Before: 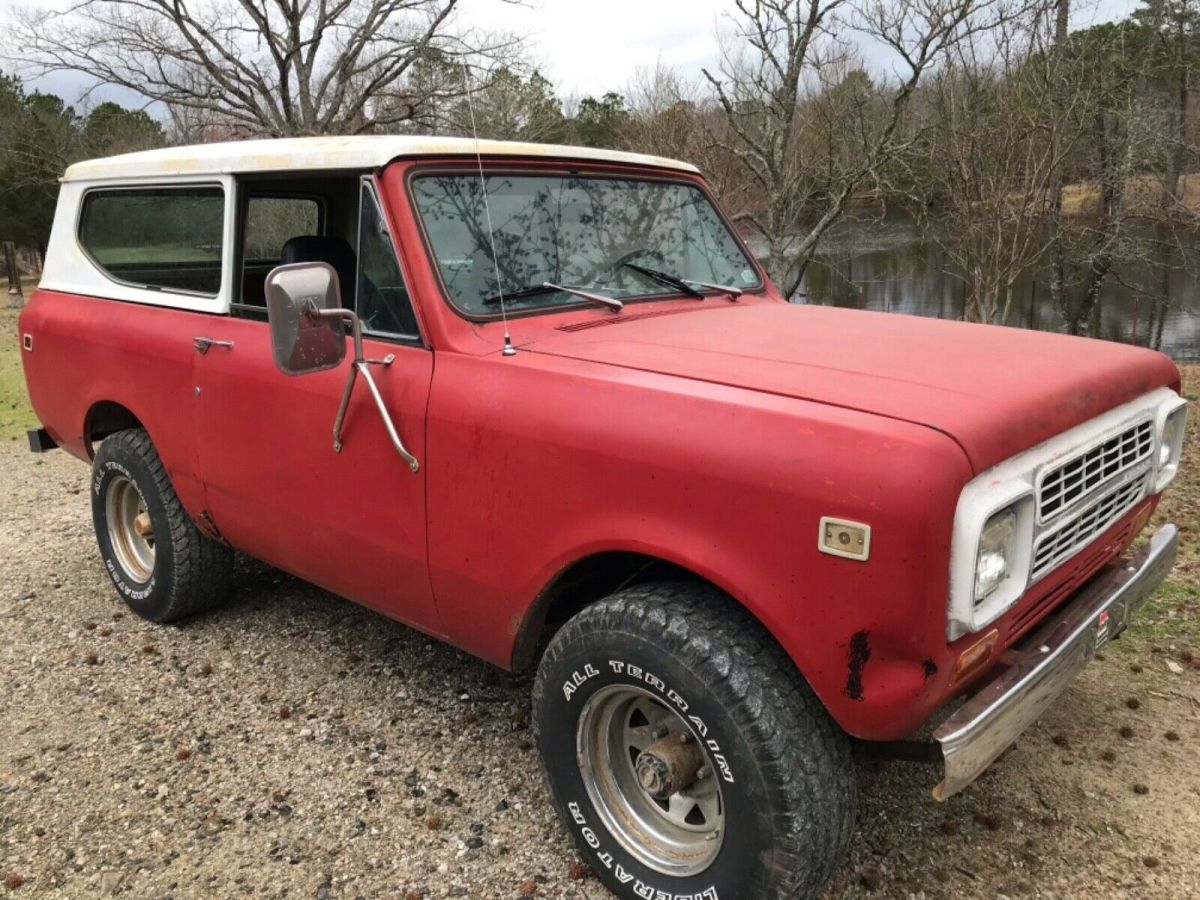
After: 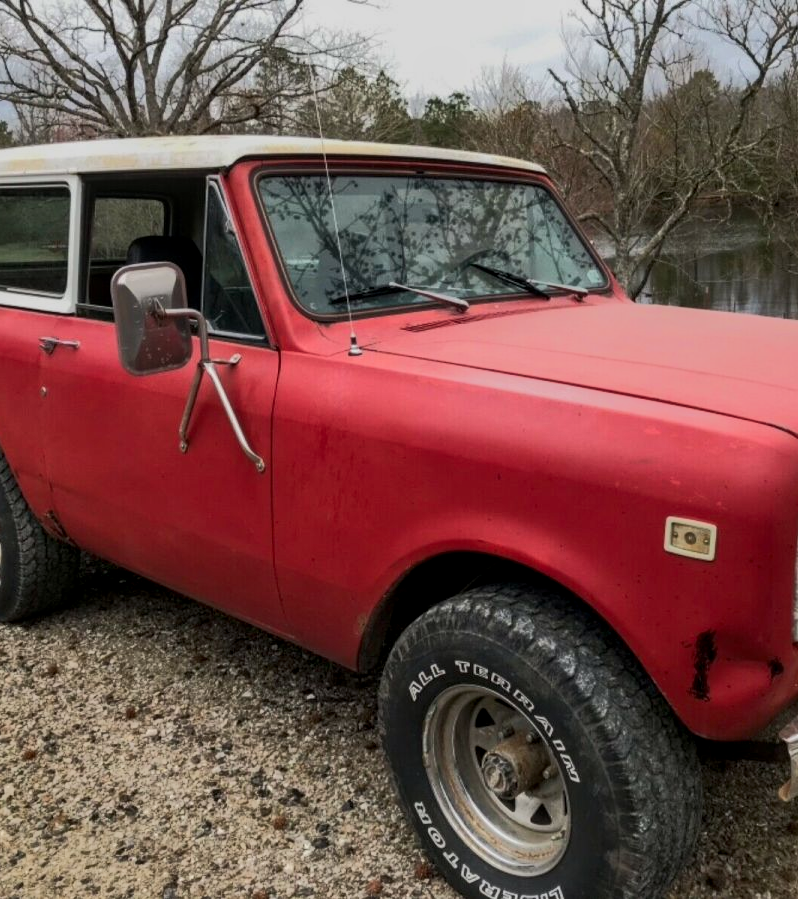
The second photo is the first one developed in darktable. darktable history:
exposure: black level correction 0, exposure 1.462 EV, compensate highlight preservation false
local contrast: on, module defaults
tone equalizer: -8 EV -1.96 EV, -7 EV -1.97 EV, -6 EV -1.99 EV, -5 EV -2 EV, -4 EV -1.98 EV, -3 EV -1.99 EV, -2 EV -1.97 EV, -1 EV -1.62 EV, +0 EV -1.99 EV, edges refinement/feathering 500, mask exposure compensation -1.57 EV, preserve details no
crop and rotate: left 12.841%, right 20.576%
contrast brightness saturation: saturation 0.098
